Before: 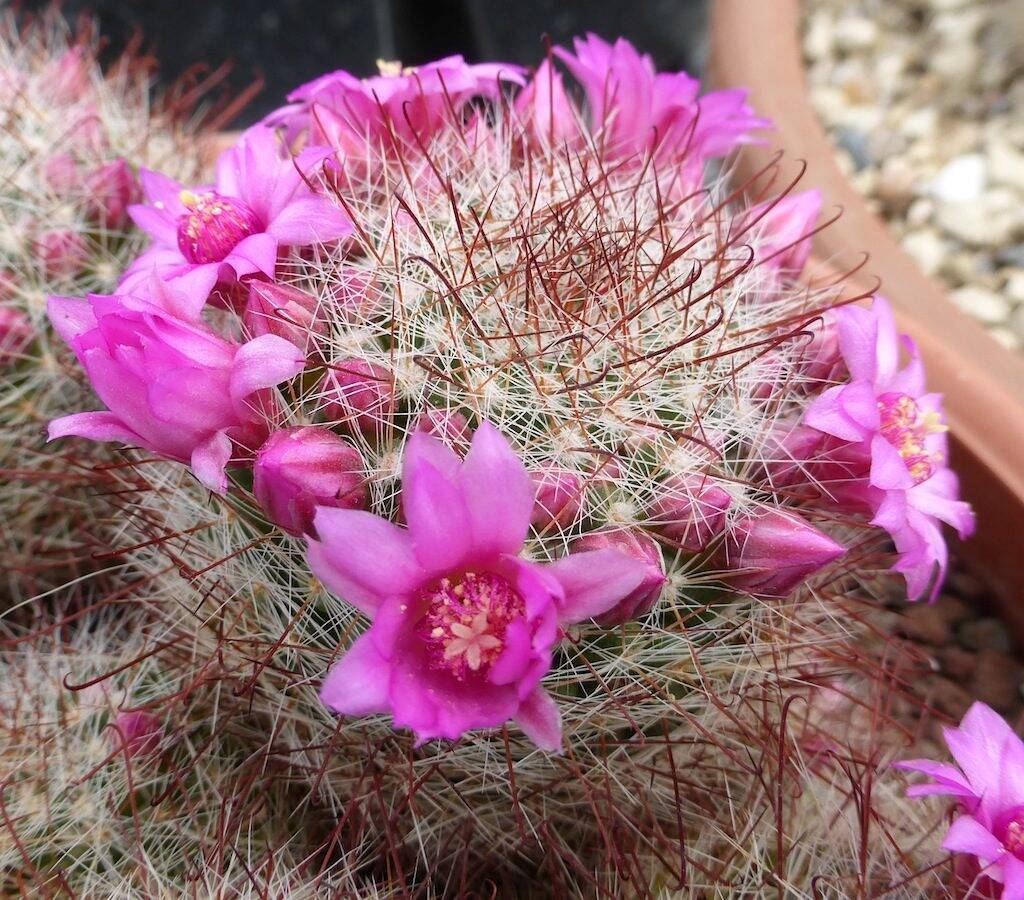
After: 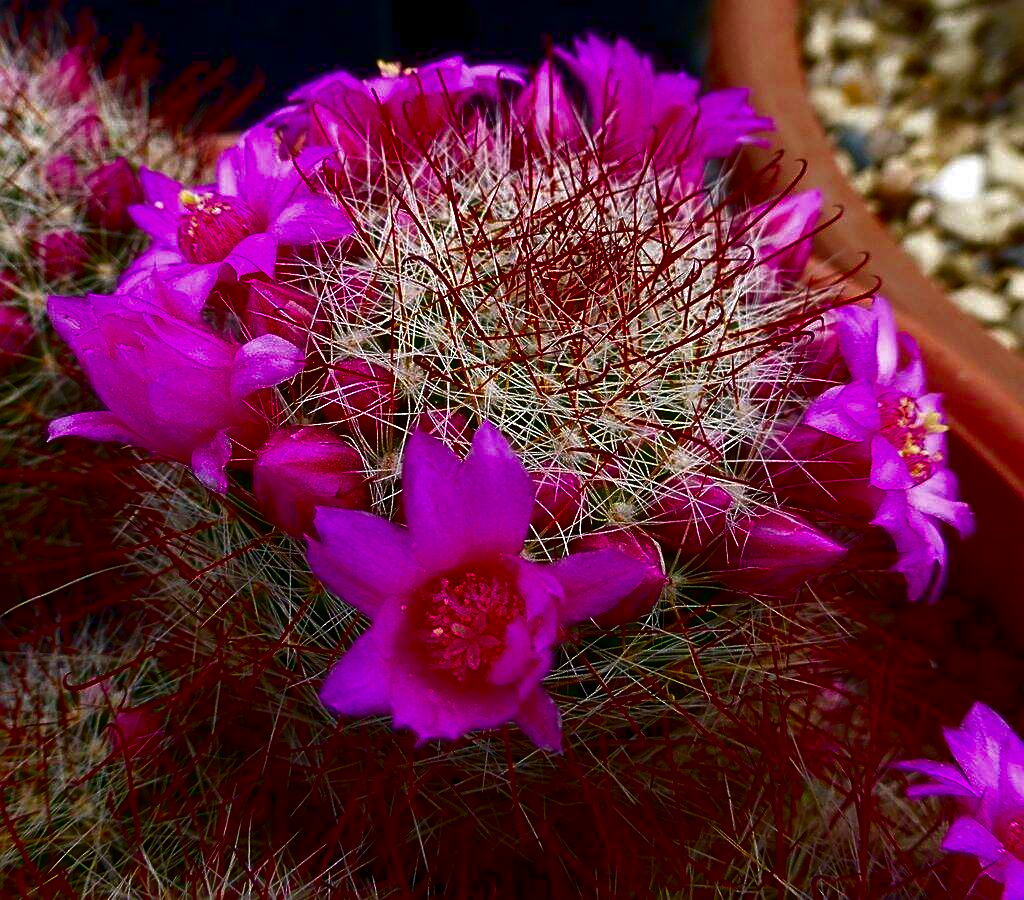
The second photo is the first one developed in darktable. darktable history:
contrast brightness saturation: brightness -1, saturation 1
sharpen: on, module defaults
